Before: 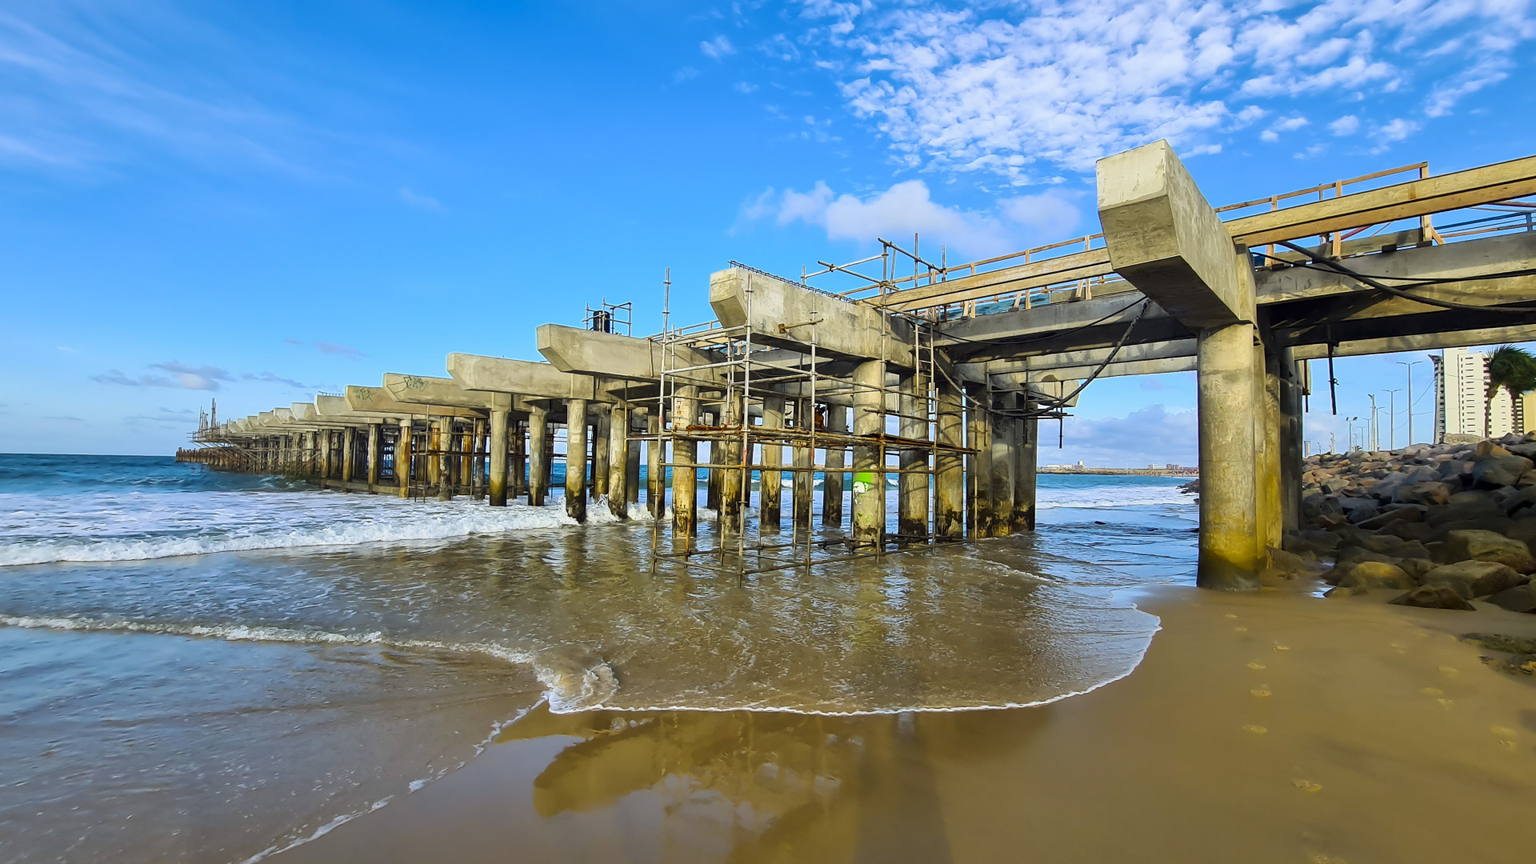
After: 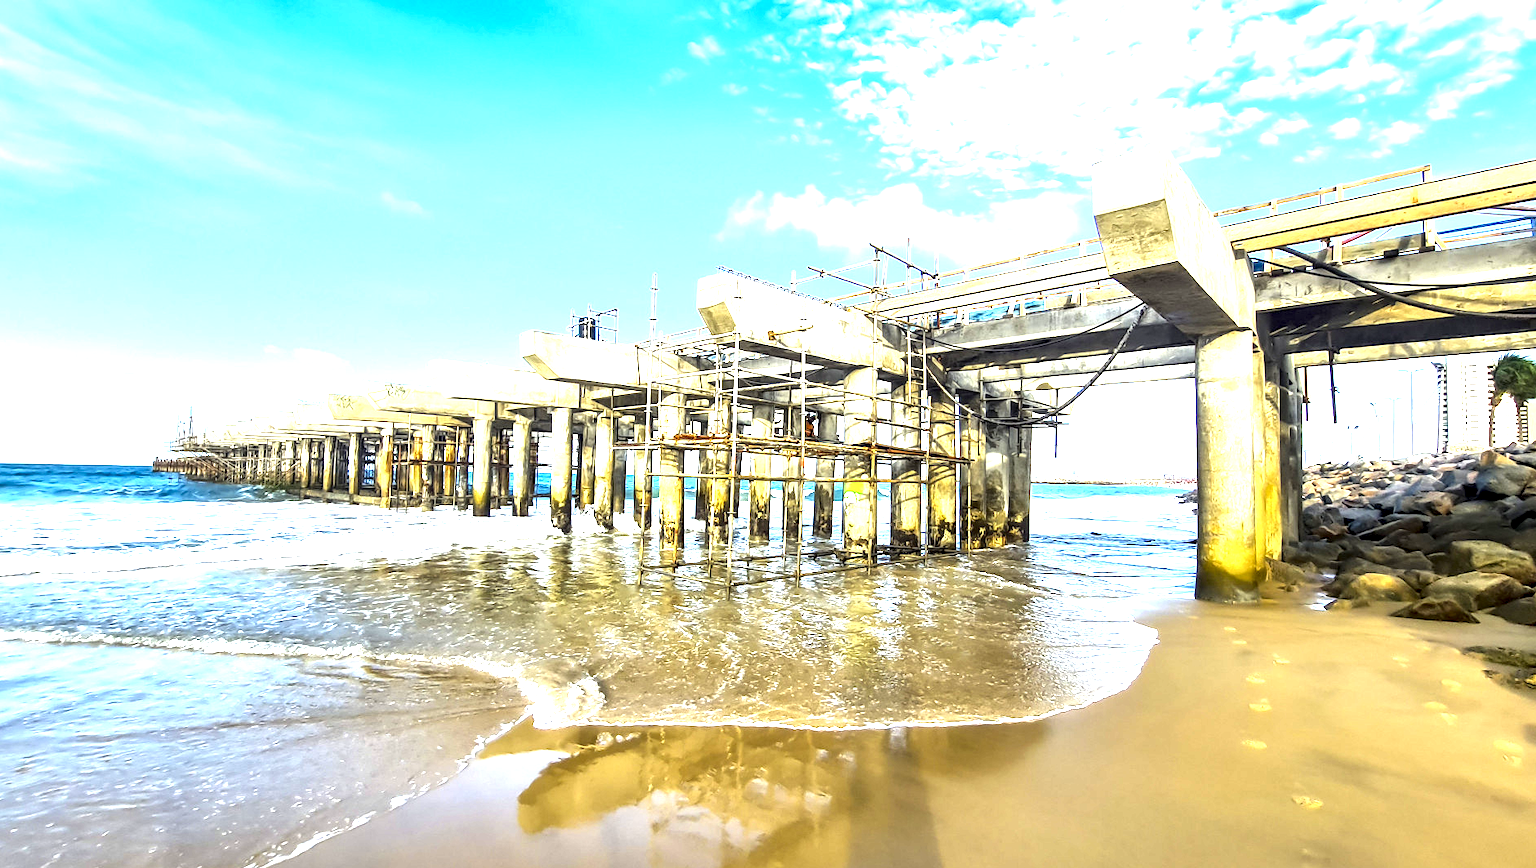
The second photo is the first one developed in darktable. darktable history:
local contrast: highlights 64%, shadows 54%, detail 168%, midtone range 0.517
exposure: exposure 1.99 EV, compensate highlight preservation false
crop: left 1.732%, right 0.27%, bottom 1.431%
